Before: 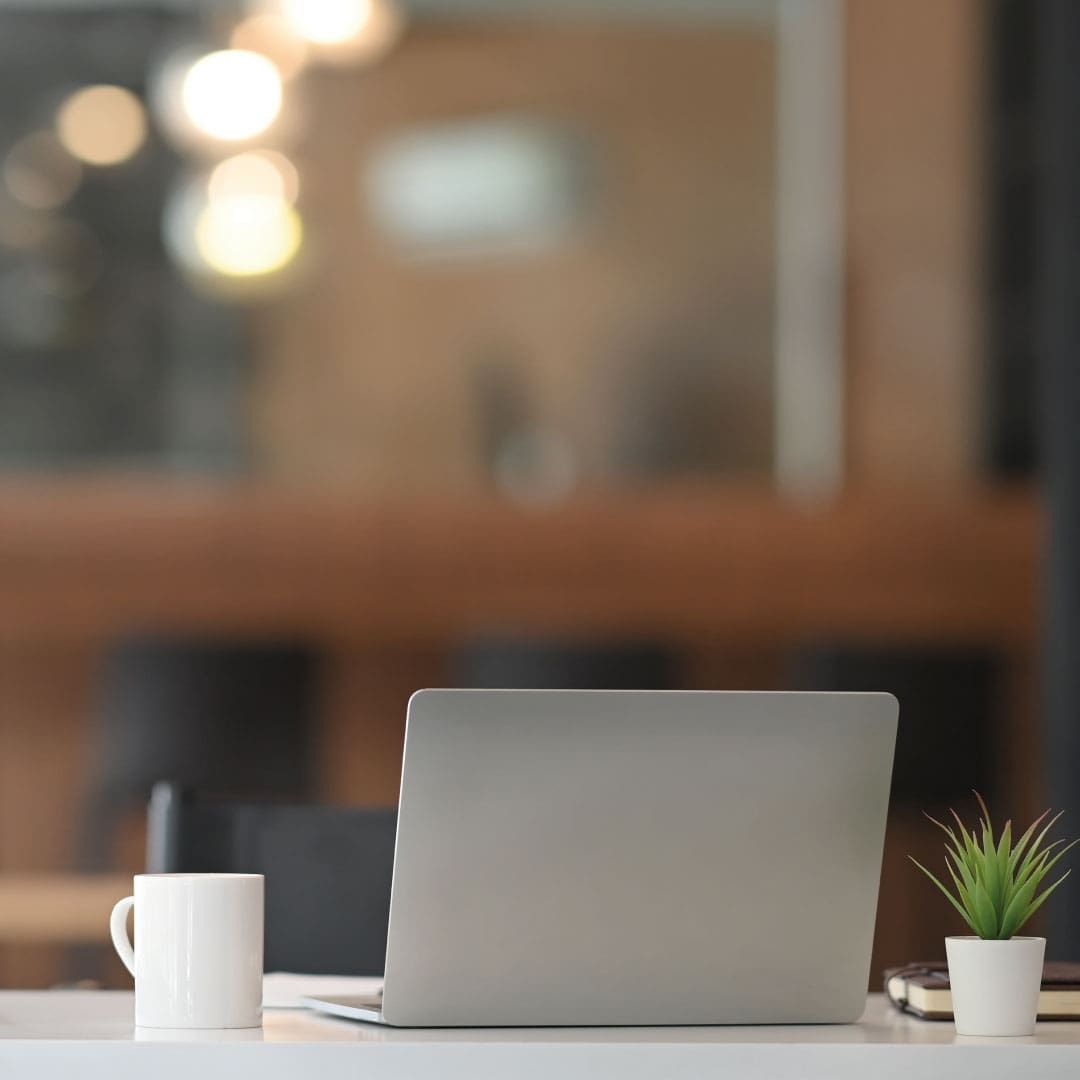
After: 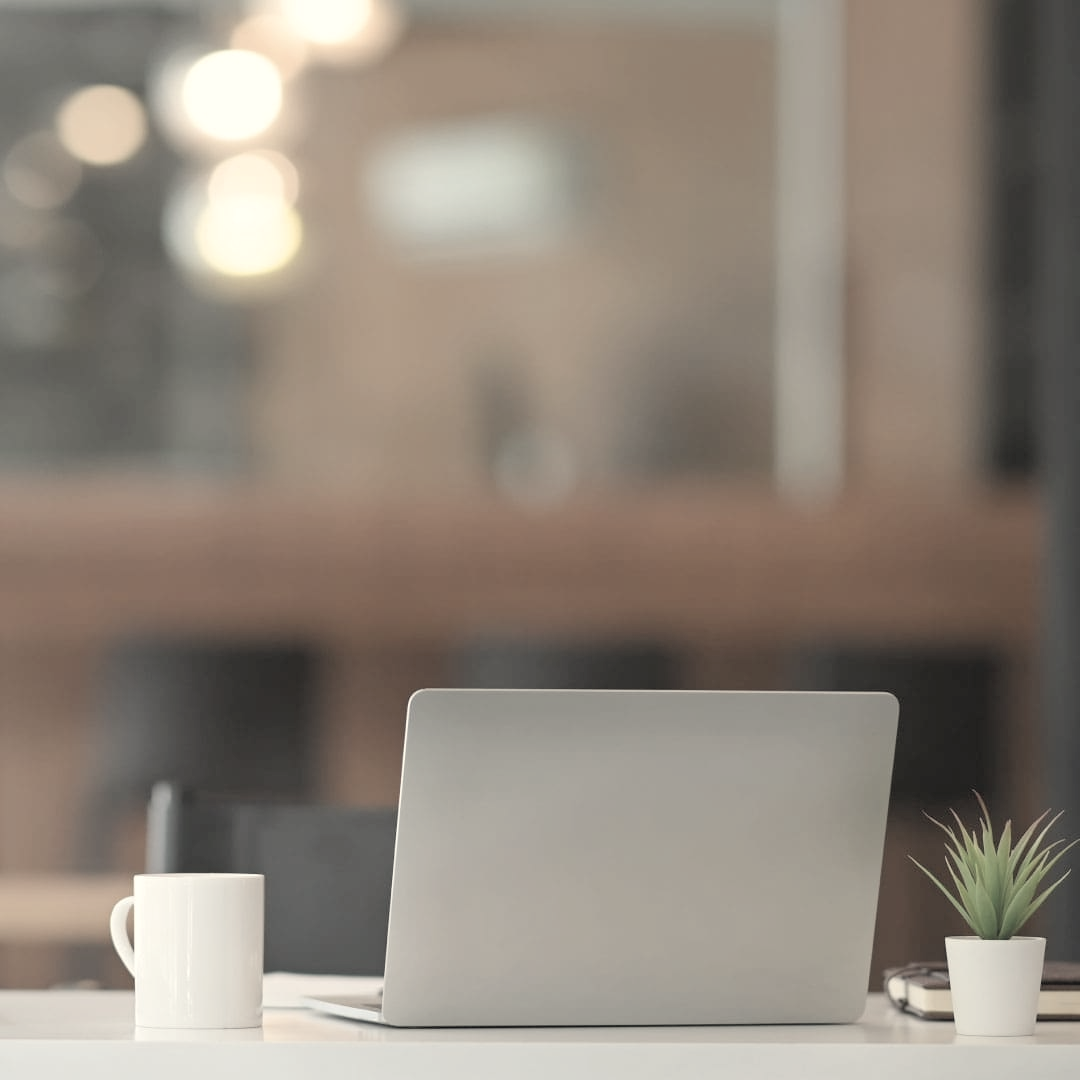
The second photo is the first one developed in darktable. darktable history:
white balance: red 1.029, blue 0.92
contrast brightness saturation: brightness 0.18, saturation -0.5
